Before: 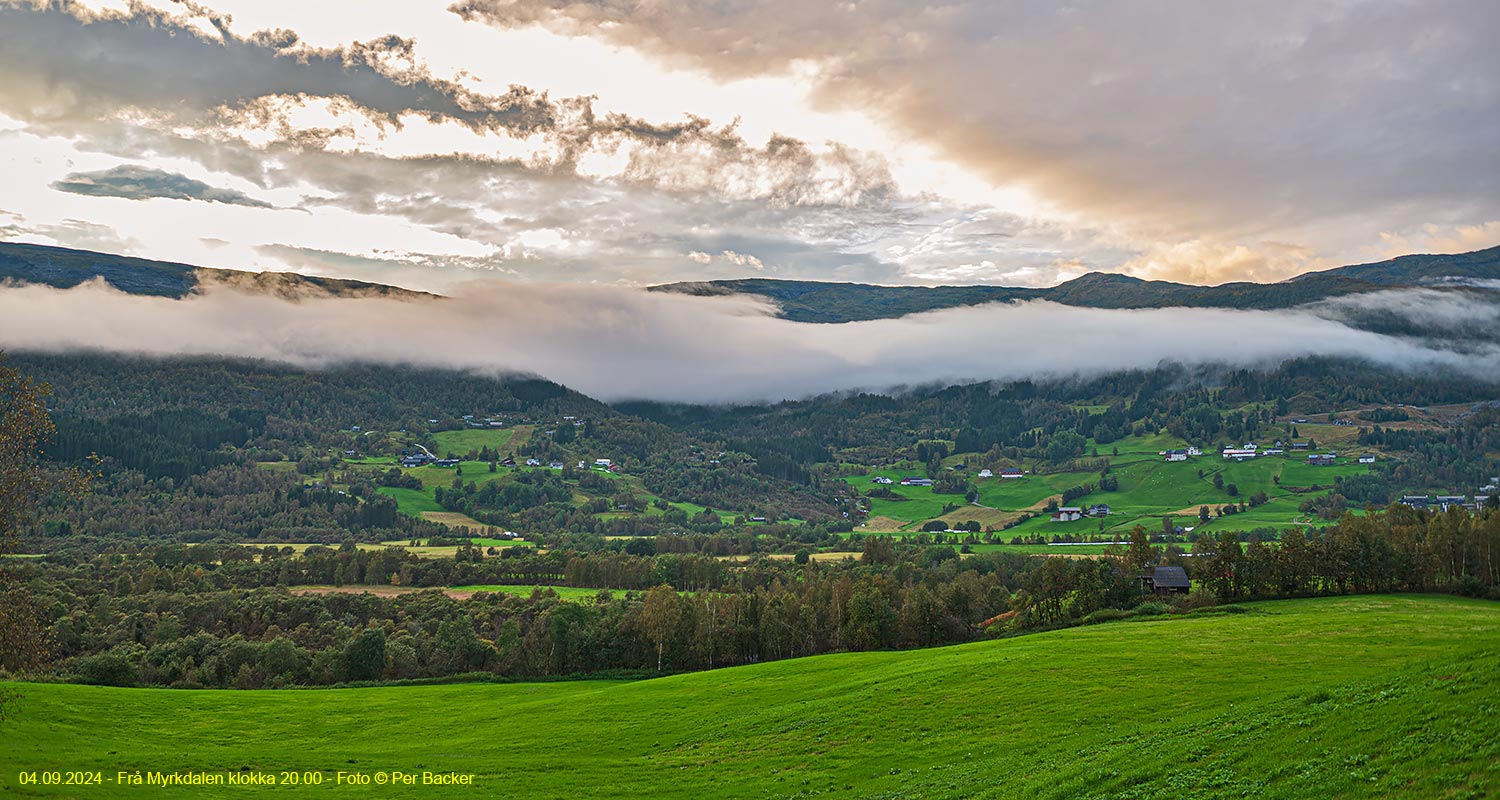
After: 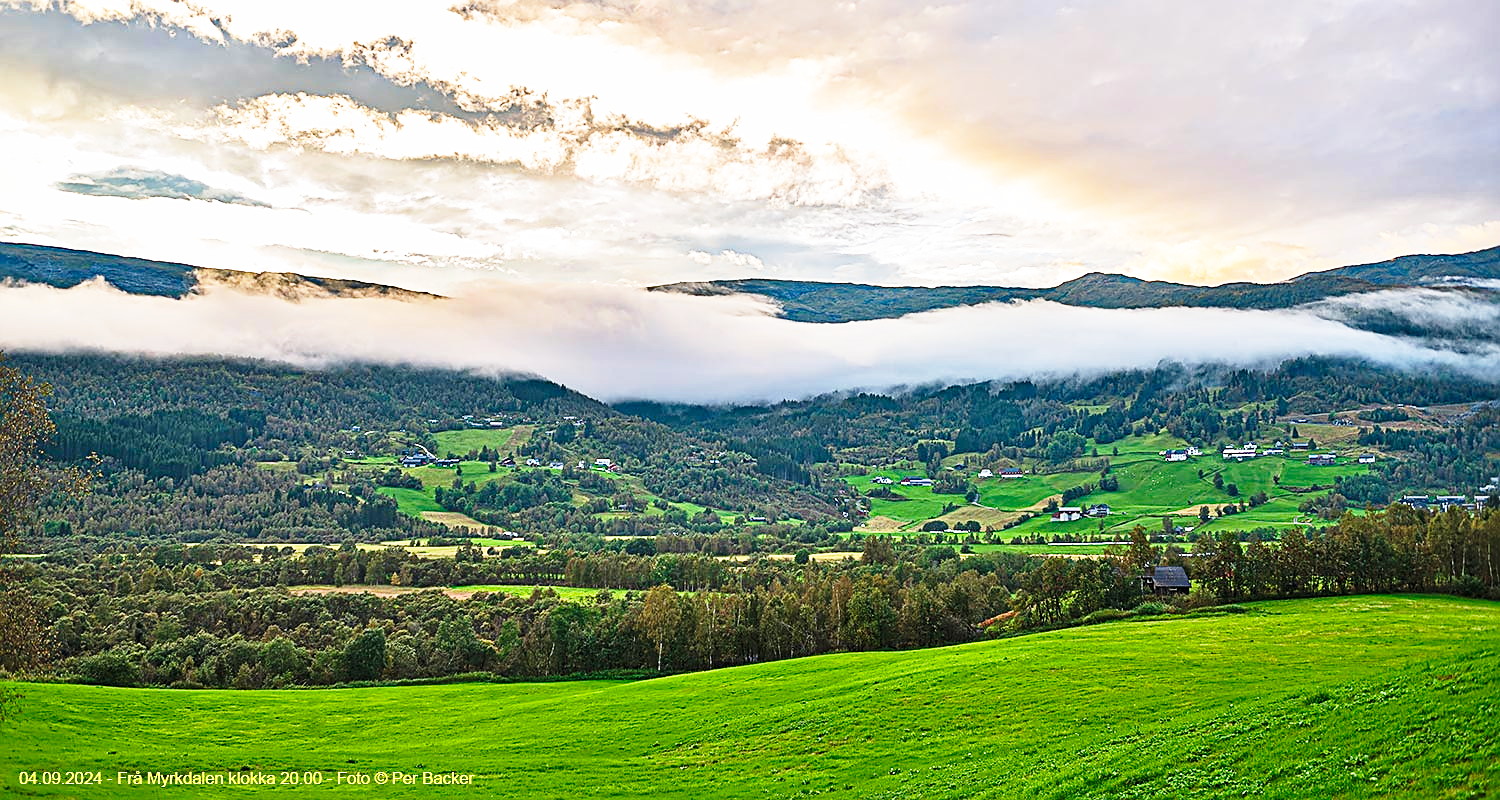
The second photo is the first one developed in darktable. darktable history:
sharpen: amount 0.499
base curve: curves: ch0 [(0, 0) (0.026, 0.03) (0.109, 0.232) (0.351, 0.748) (0.669, 0.968) (1, 1)], preserve colors none
haze removal: compatibility mode true, adaptive false
